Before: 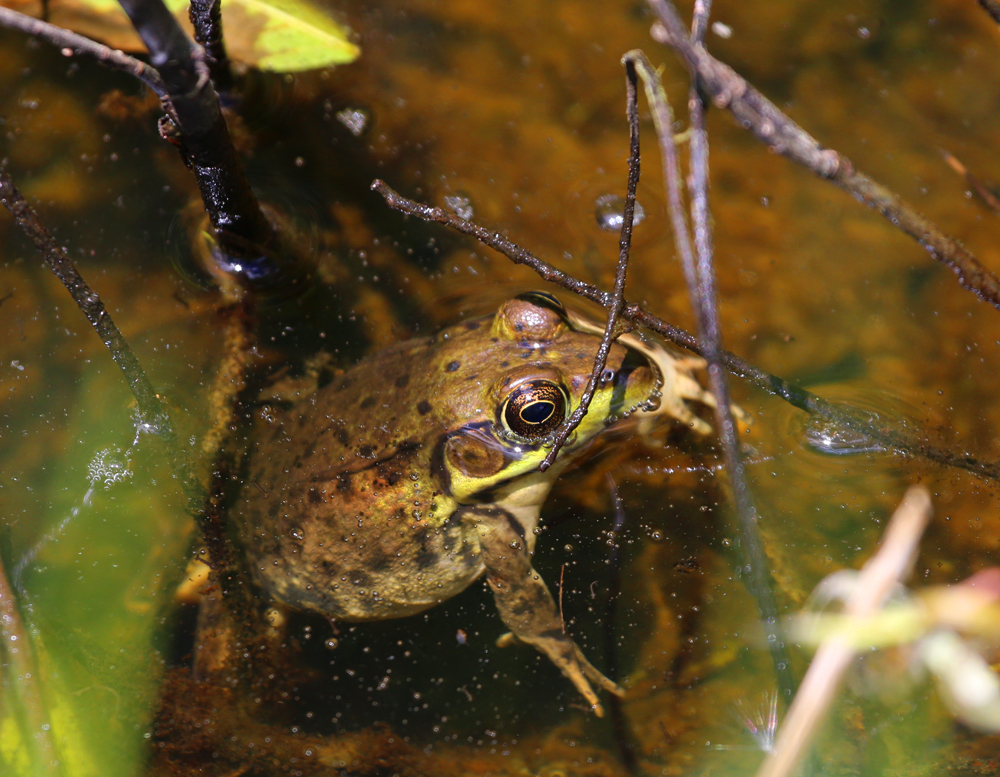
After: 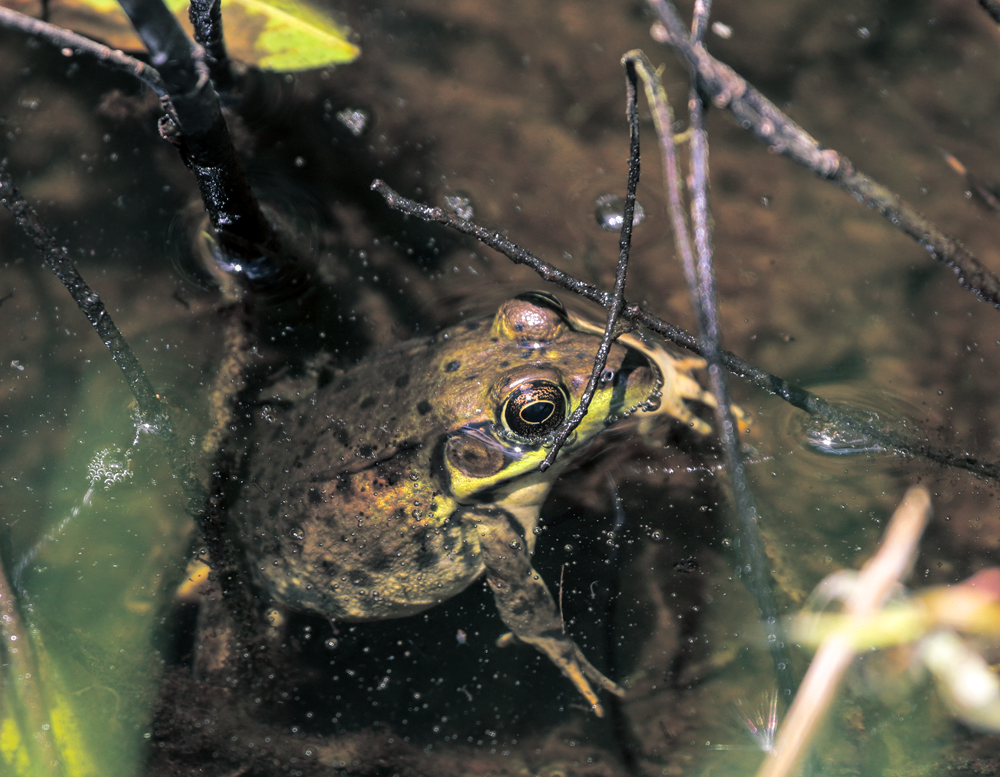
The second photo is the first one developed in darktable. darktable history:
local contrast: on, module defaults
split-toning: shadows › hue 205.2°, shadows › saturation 0.29, highlights › hue 50.4°, highlights › saturation 0.38, balance -49.9
